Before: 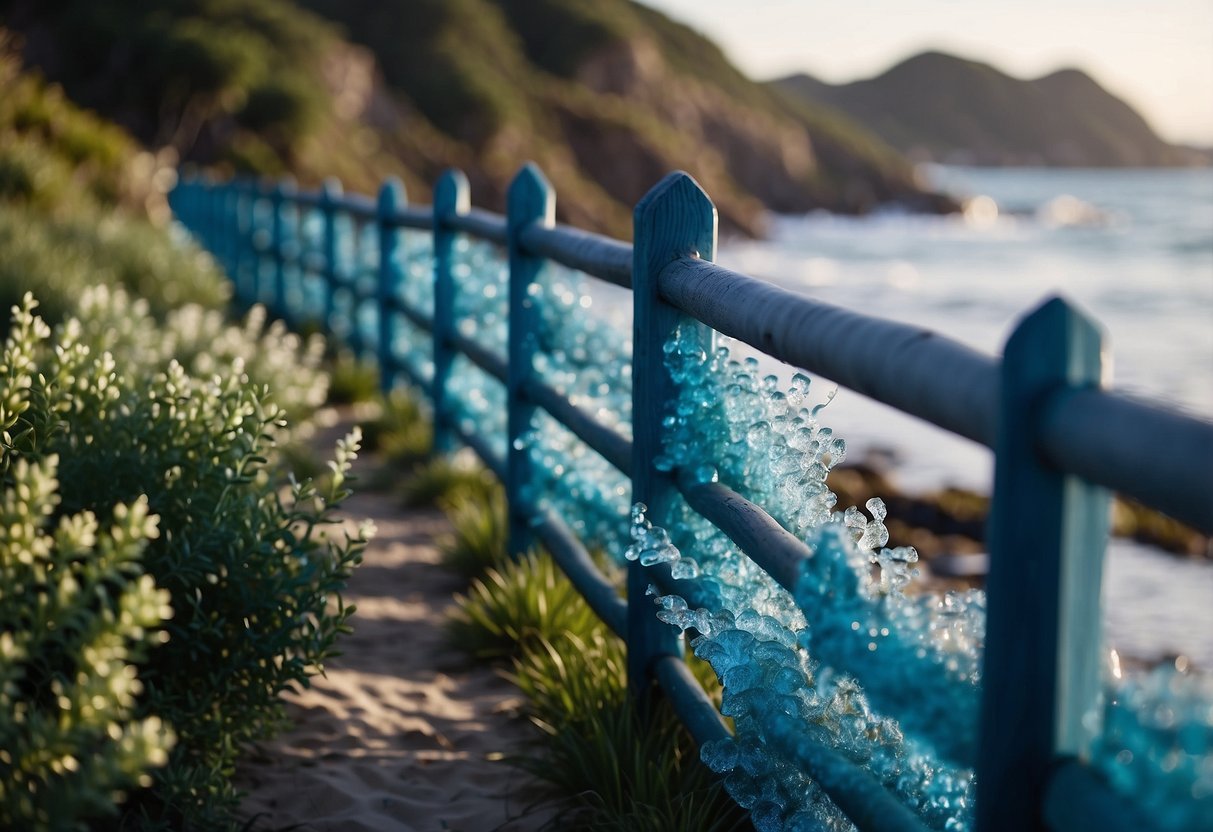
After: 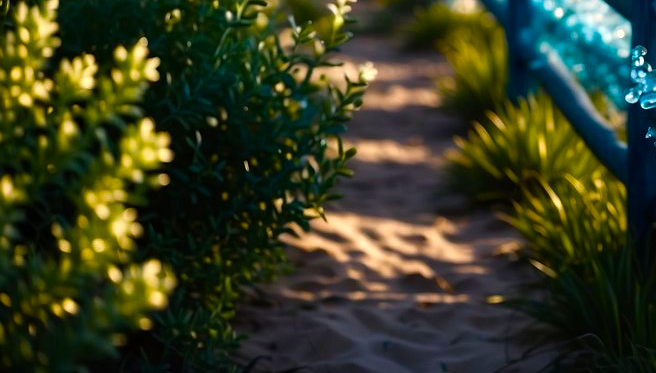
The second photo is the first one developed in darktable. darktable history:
crop and rotate: top 54.976%, right 45.893%, bottom 0.099%
color balance rgb: highlights gain › chroma 1.579%, highlights gain › hue 54.96°, perceptual saturation grading › global saturation 39.859%, perceptual saturation grading › highlights -25.015%, perceptual saturation grading › mid-tones 35.109%, perceptual saturation grading › shadows 35.812%, perceptual brilliance grading › highlights 11.368%, global vibrance 25.038%, contrast 9.916%
